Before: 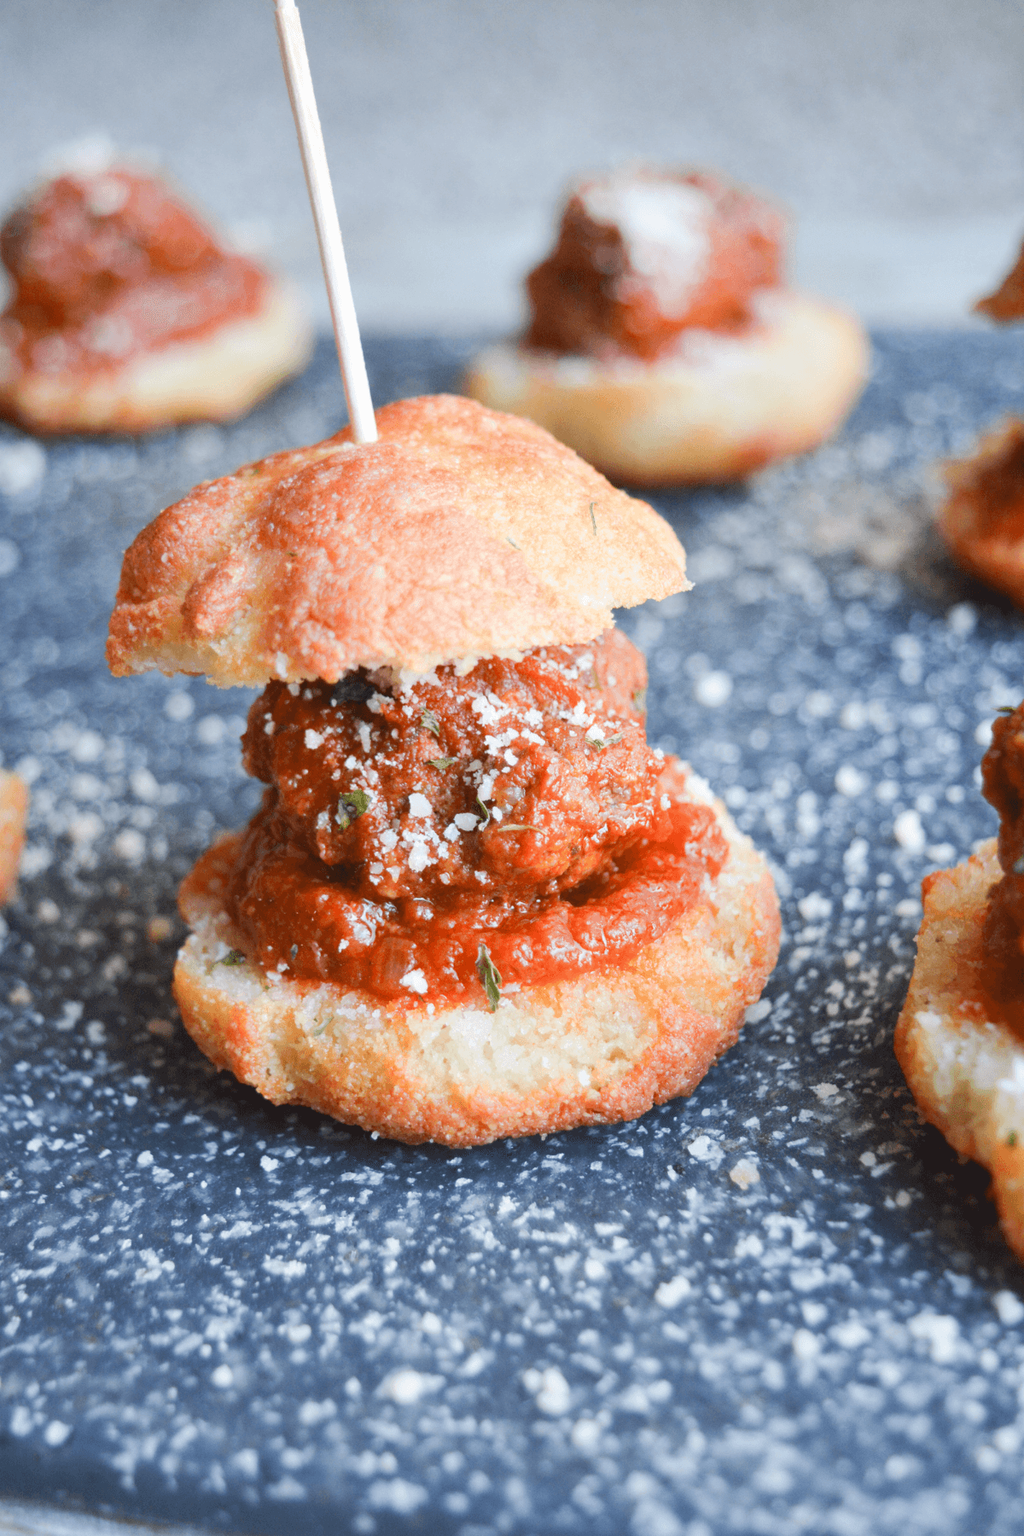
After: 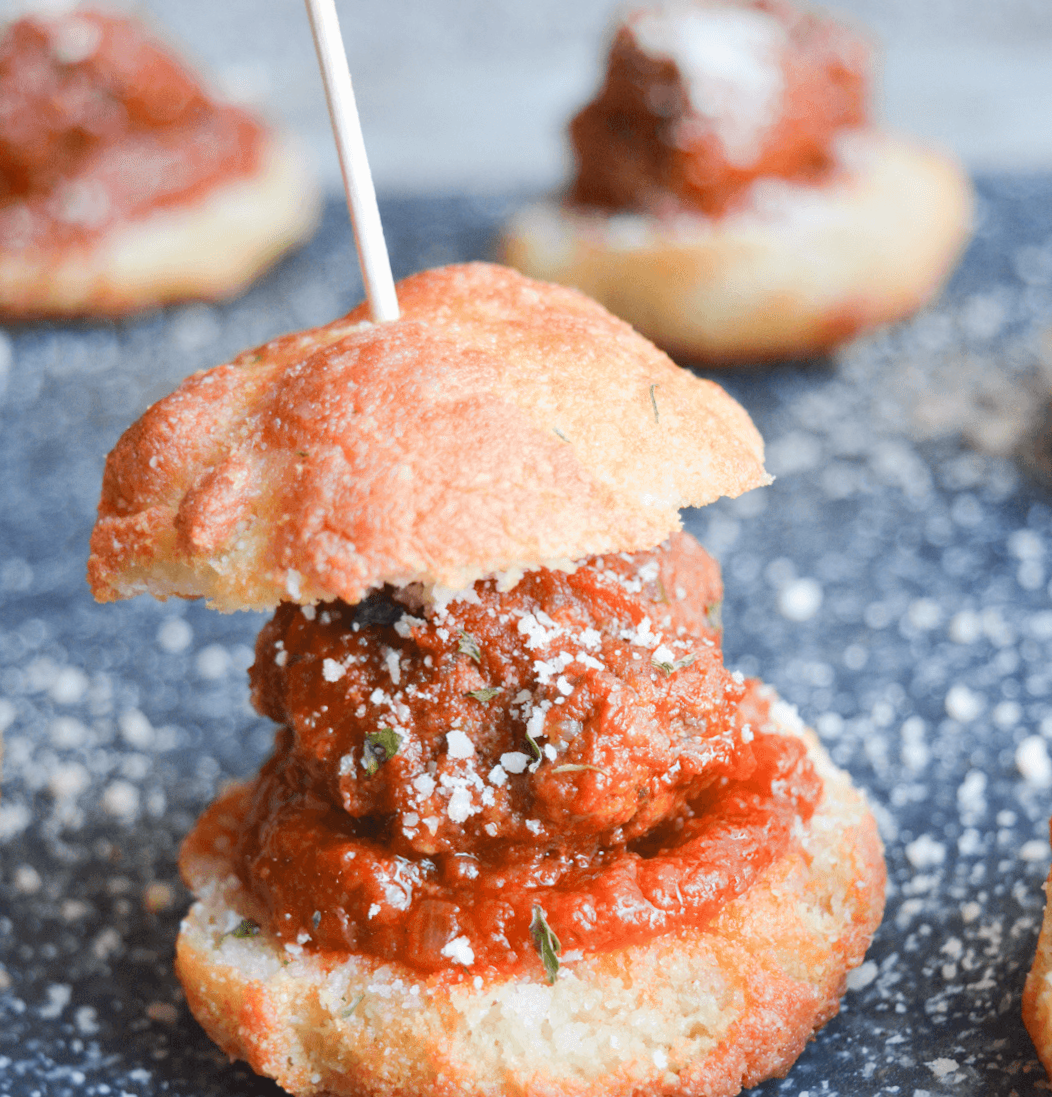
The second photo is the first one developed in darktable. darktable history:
rotate and perspective: rotation -1.42°, crop left 0.016, crop right 0.984, crop top 0.035, crop bottom 0.965
crop: left 3.015%, top 8.969%, right 9.647%, bottom 26.457%
